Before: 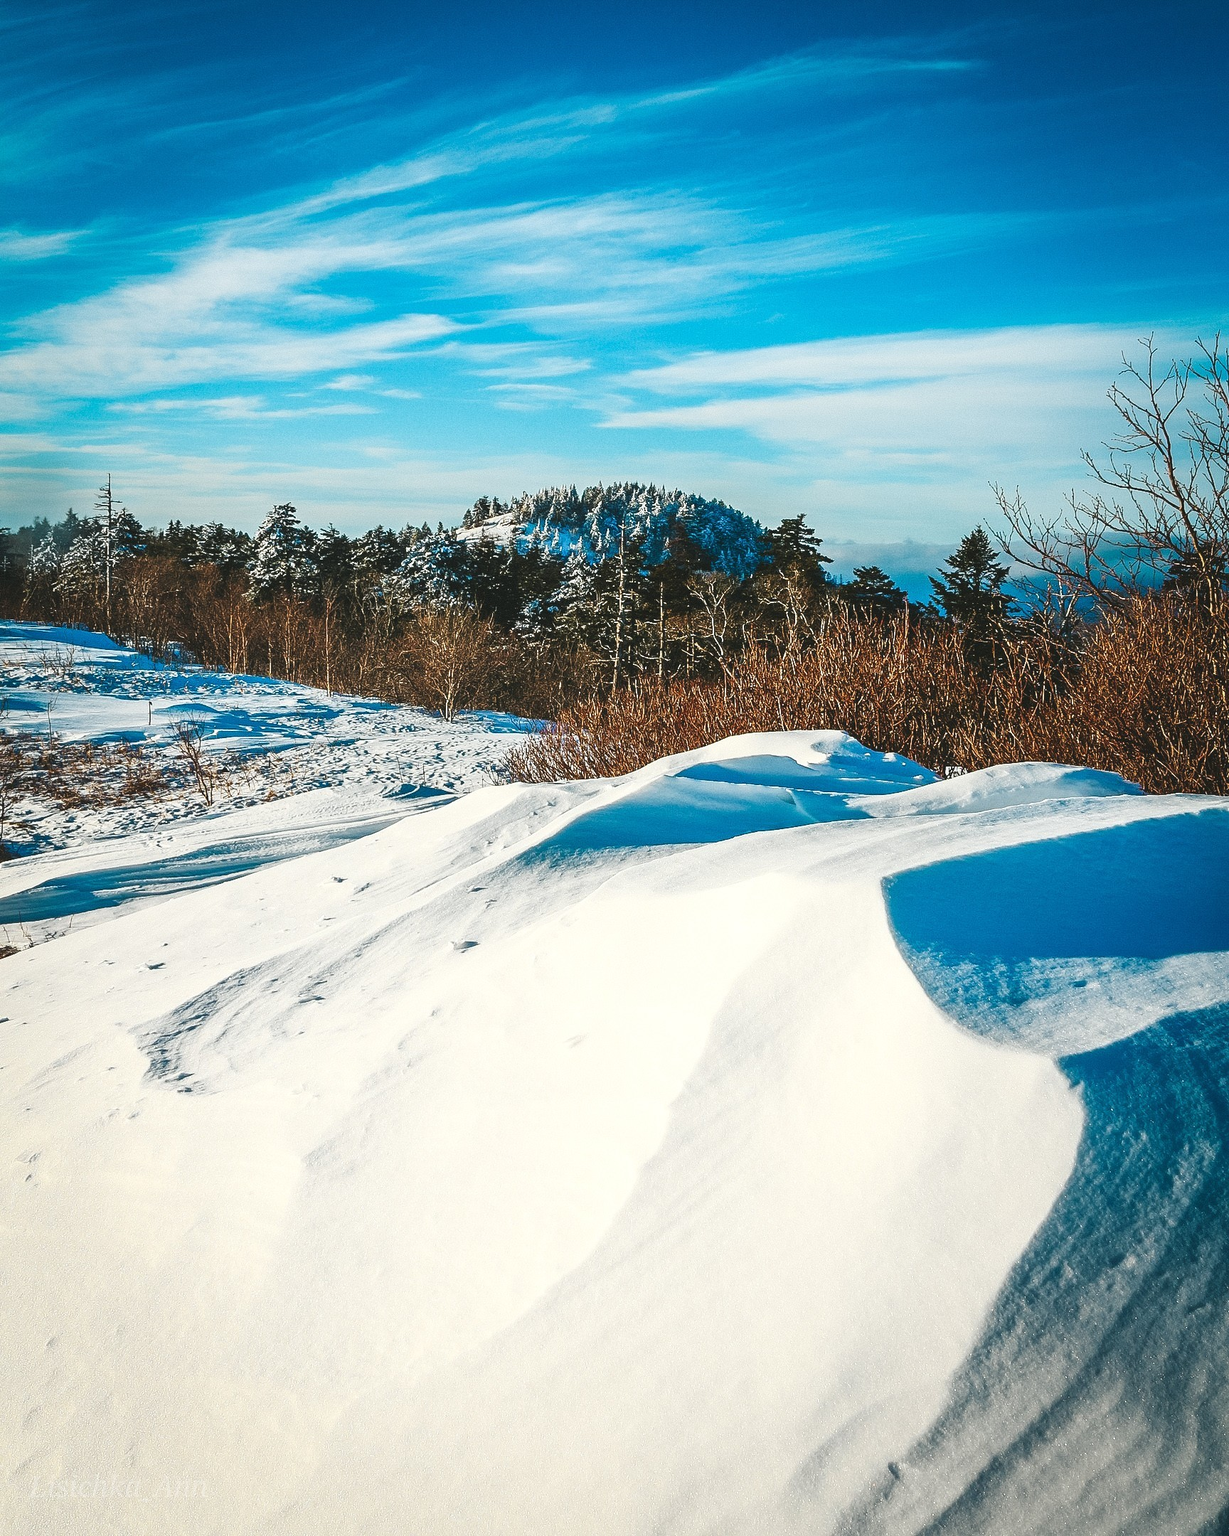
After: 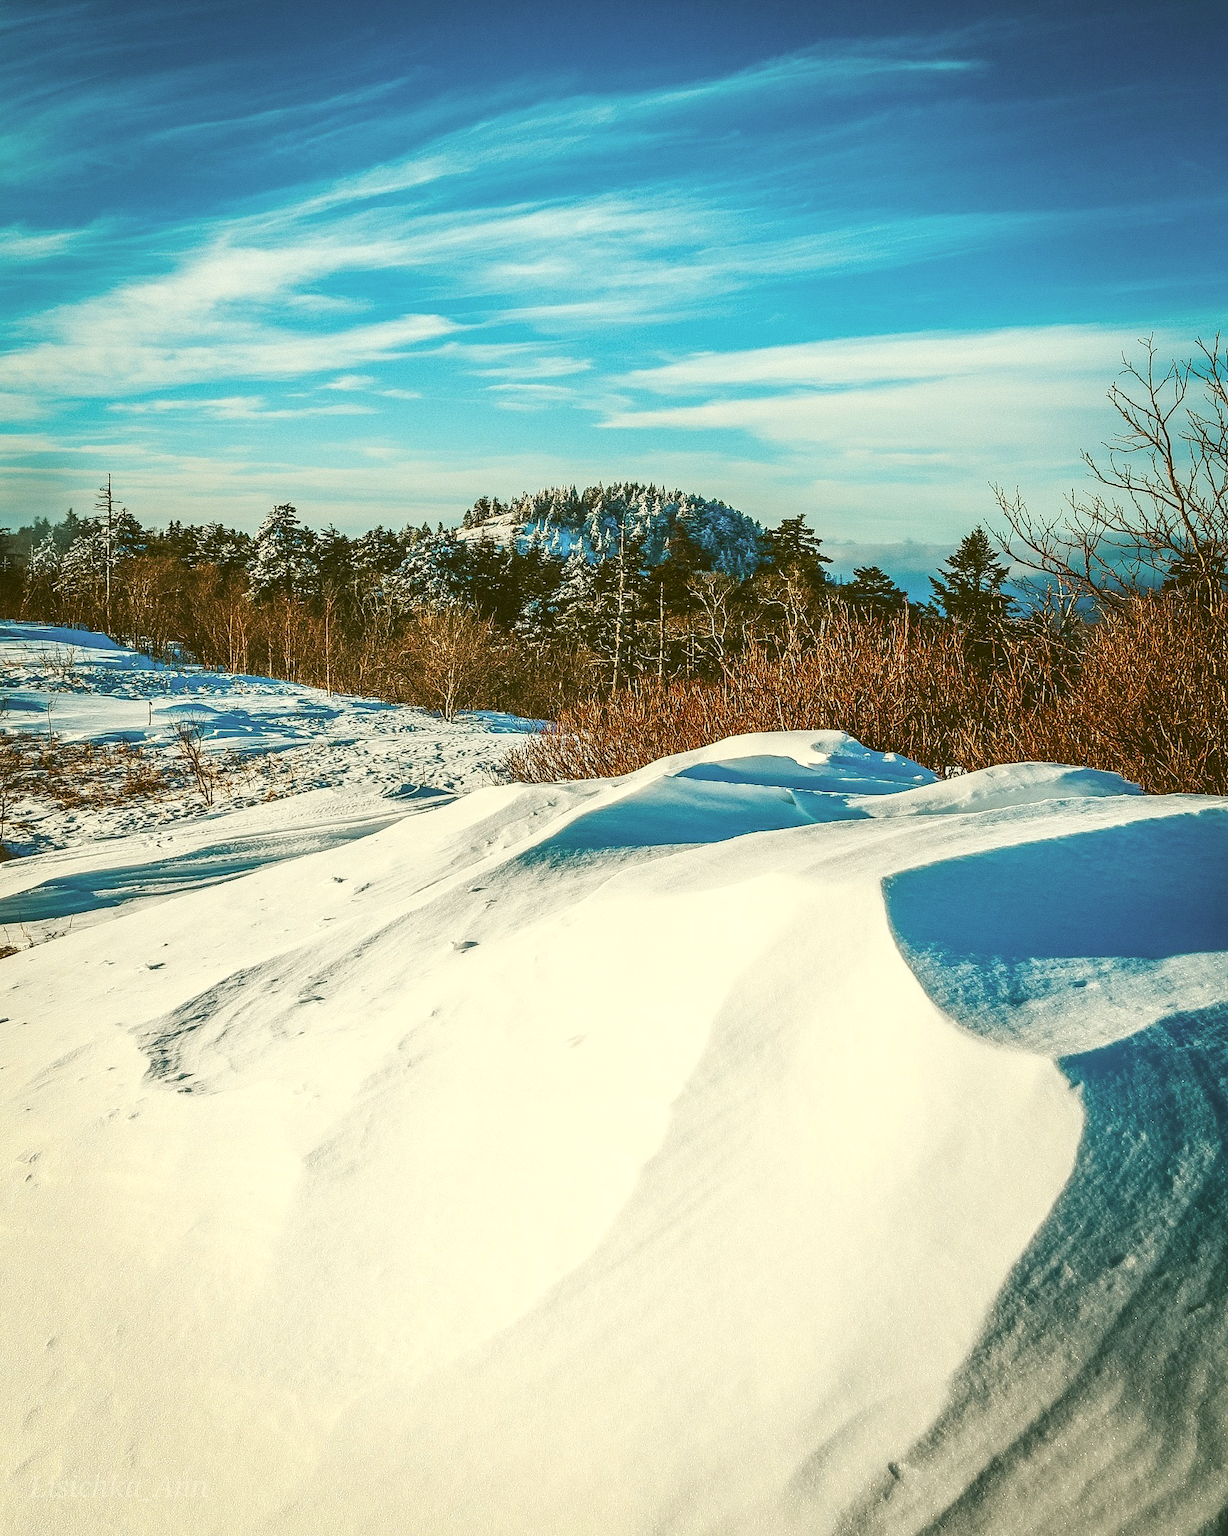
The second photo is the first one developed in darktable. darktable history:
color correction: highlights a* -1.43, highlights b* 10.12, shadows a* 0.395, shadows b* 19.35
levels: levels [0, 0.478, 1]
local contrast: on, module defaults
